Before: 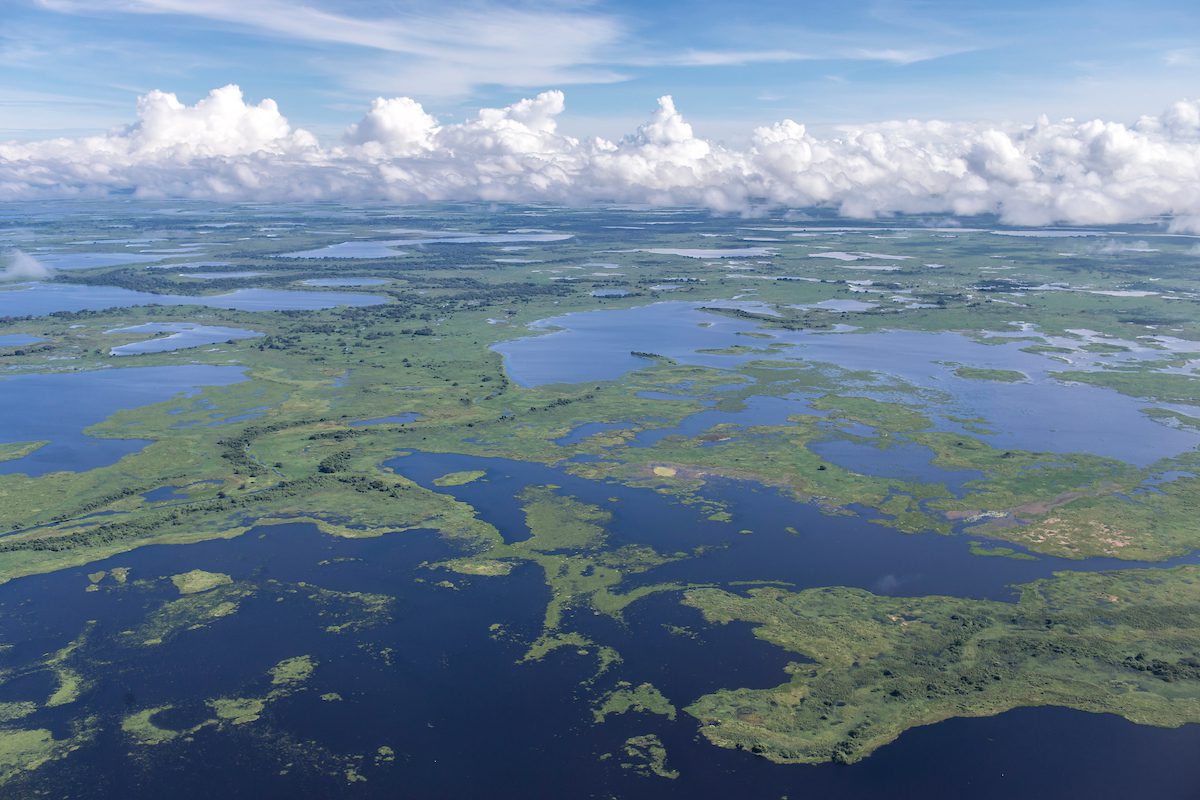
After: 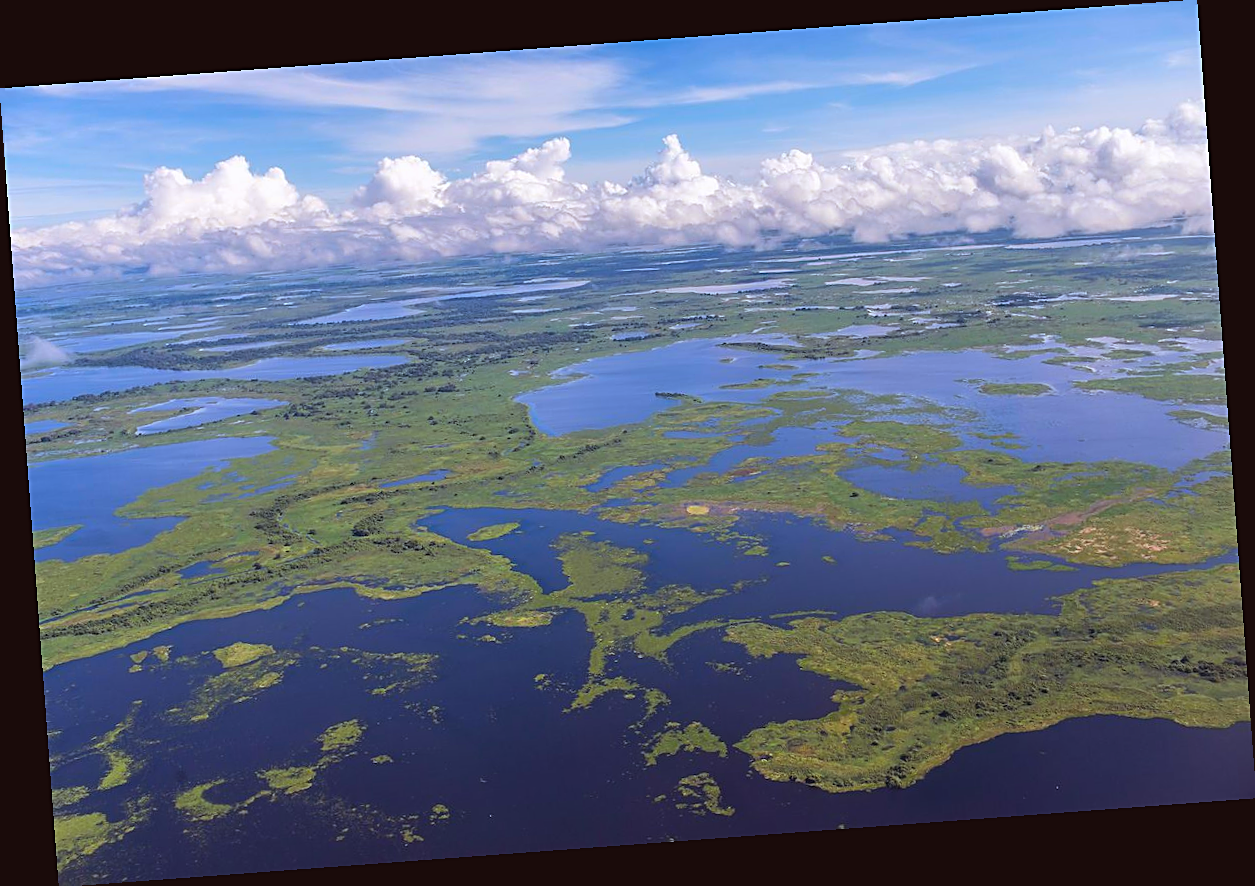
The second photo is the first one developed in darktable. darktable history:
color balance: lift [1, 1.001, 0.999, 1.001], gamma [1, 1.004, 1.007, 0.993], gain [1, 0.991, 0.987, 1.013], contrast 7.5%, contrast fulcrum 10%, output saturation 115%
lowpass: radius 0.1, contrast 0.85, saturation 1.1, unbound 0
rgb levels: mode RGB, independent channels, levels [[0, 0.5, 1], [0, 0.521, 1], [0, 0.536, 1]]
sharpen: on, module defaults
rotate and perspective: rotation -4.25°, automatic cropping off
